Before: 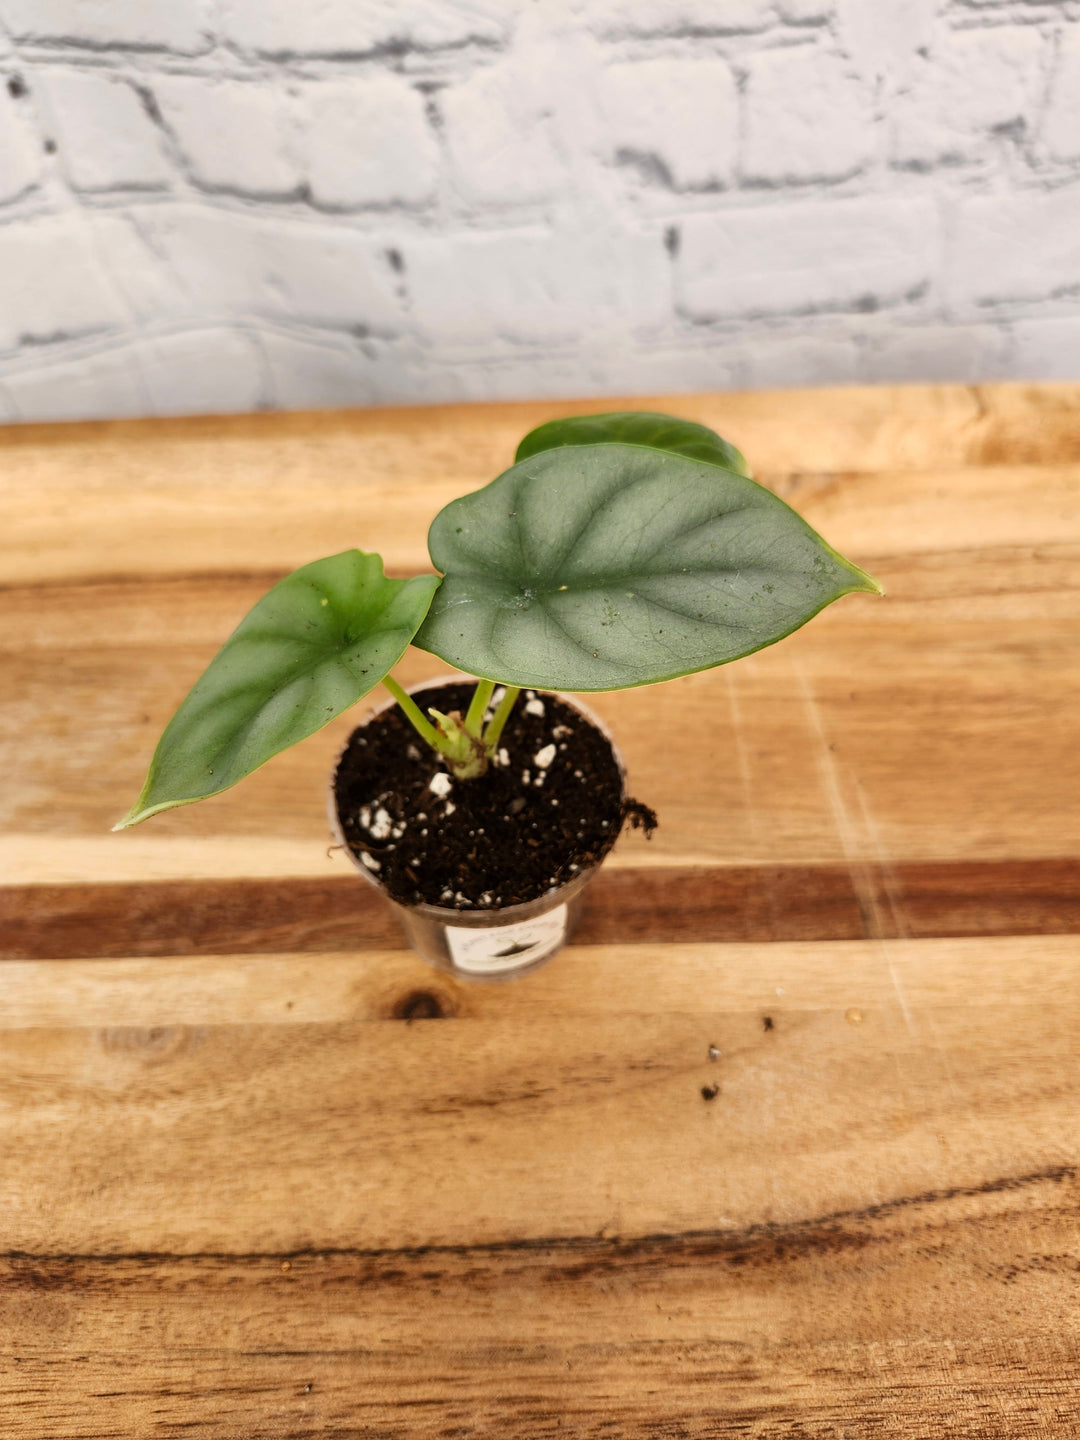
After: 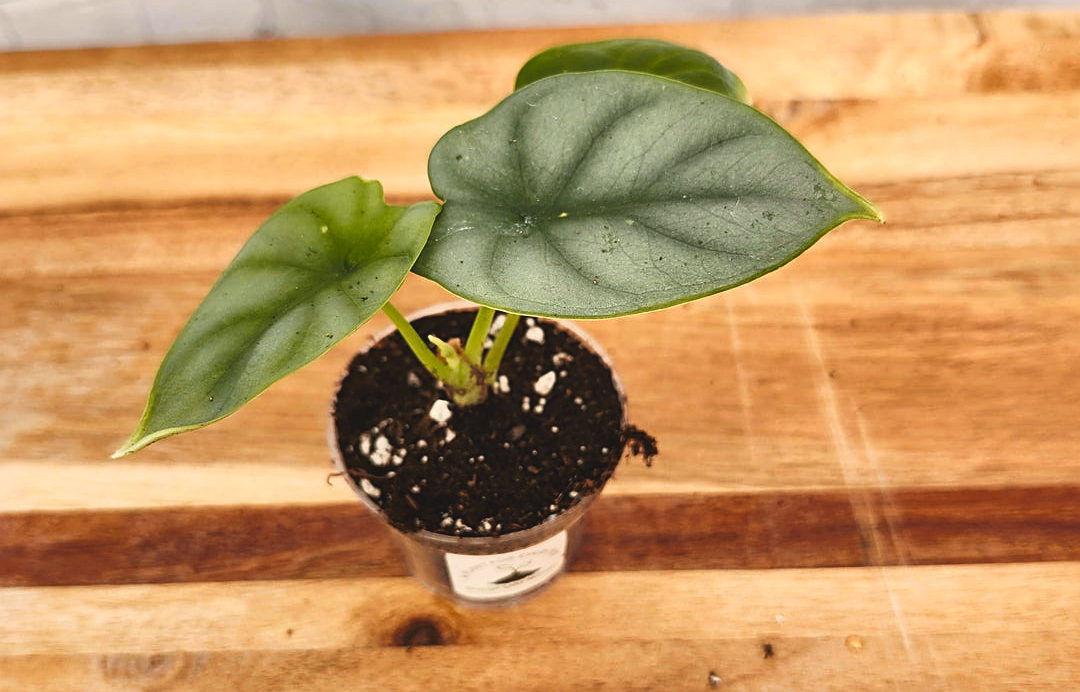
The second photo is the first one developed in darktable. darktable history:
crop and rotate: top 25.931%, bottom 25.955%
tone curve: curves: ch0 [(0, 0.024) (0.119, 0.146) (0.474, 0.485) (0.718, 0.739) (0.817, 0.839) (1, 0.998)]; ch1 [(0, 0) (0.377, 0.416) (0.439, 0.451) (0.477, 0.477) (0.501, 0.503) (0.538, 0.544) (0.58, 0.602) (0.664, 0.676) (0.783, 0.804) (1, 1)]; ch2 [(0, 0) (0.38, 0.405) (0.463, 0.456) (0.498, 0.497) (0.524, 0.535) (0.578, 0.576) (0.648, 0.665) (1, 1)], color space Lab, independent channels, preserve colors none
color balance rgb: global offset › luminance 0.734%, perceptual saturation grading › global saturation 0.362%, perceptual saturation grading › mid-tones 11.085%
sharpen: on, module defaults
local contrast: mode bilateral grid, contrast 20, coarseness 51, detail 133%, midtone range 0.2
